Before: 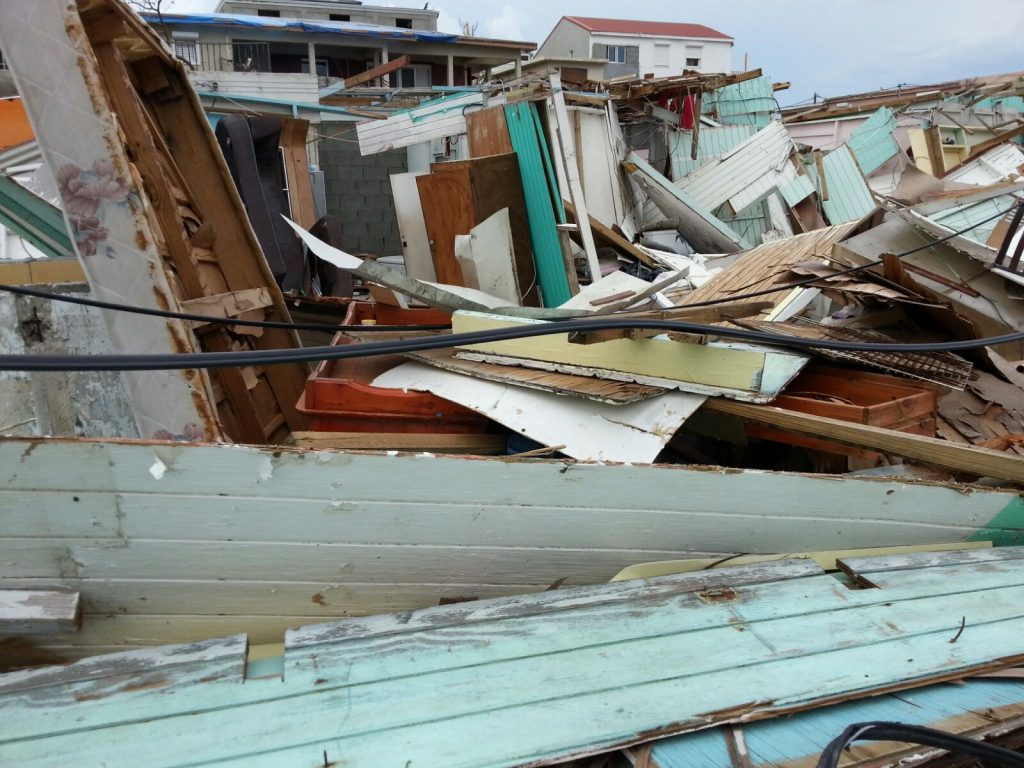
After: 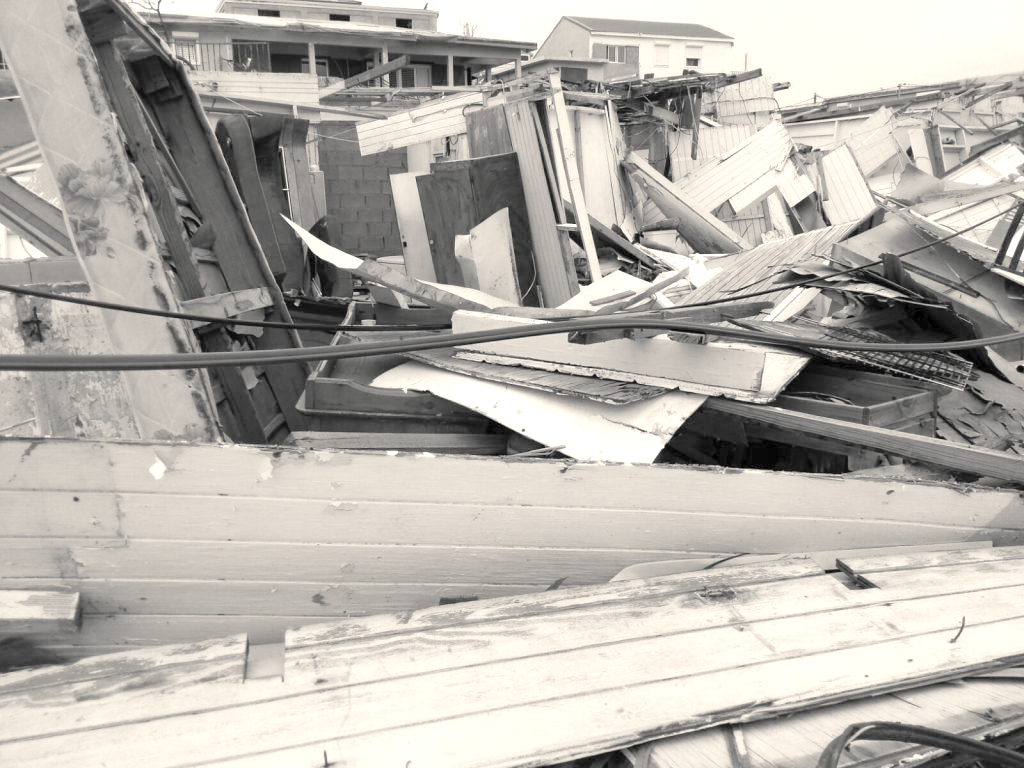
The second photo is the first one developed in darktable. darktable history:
color calibration: output gray [0.25, 0.35, 0.4, 0], illuminant custom, x 0.461, y 0.428, temperature 2603.49 K, saturation algorithm version 1 (2020)
contrast brightness saturation: brightness 0.279
color balance rgb: highlights gain › chroma 2.065%, highlights gain › hue 74.18°, linear chroma grading › global chroma 14.89%, perceptual saturation grading › global saturation 30.539%, global vibrance 16.848%, saturation formula JzAzBz (2021)
